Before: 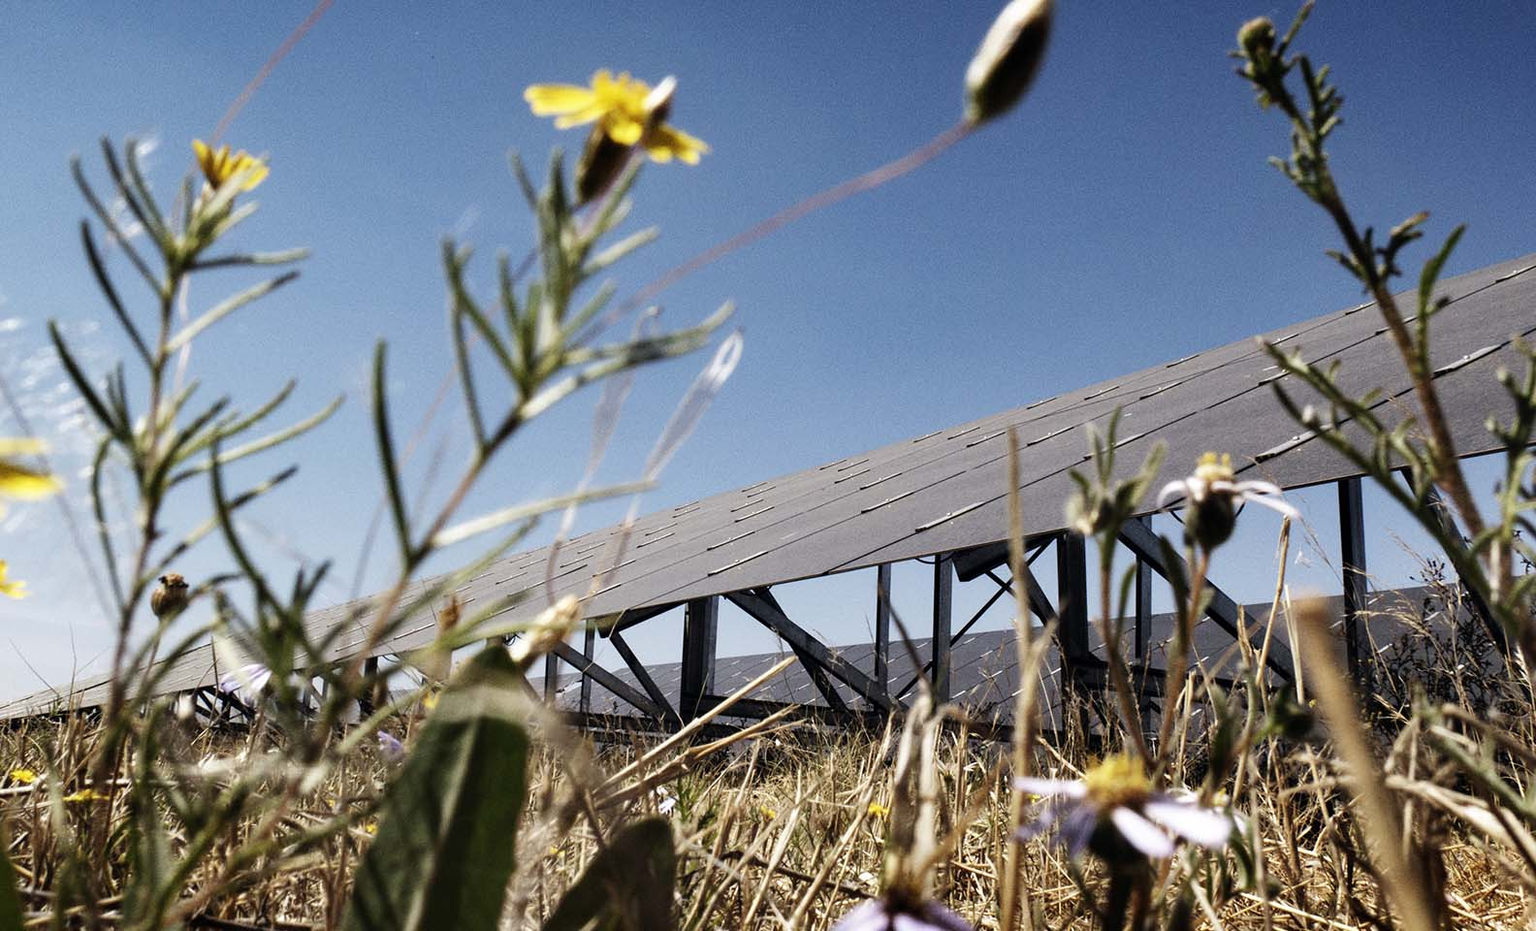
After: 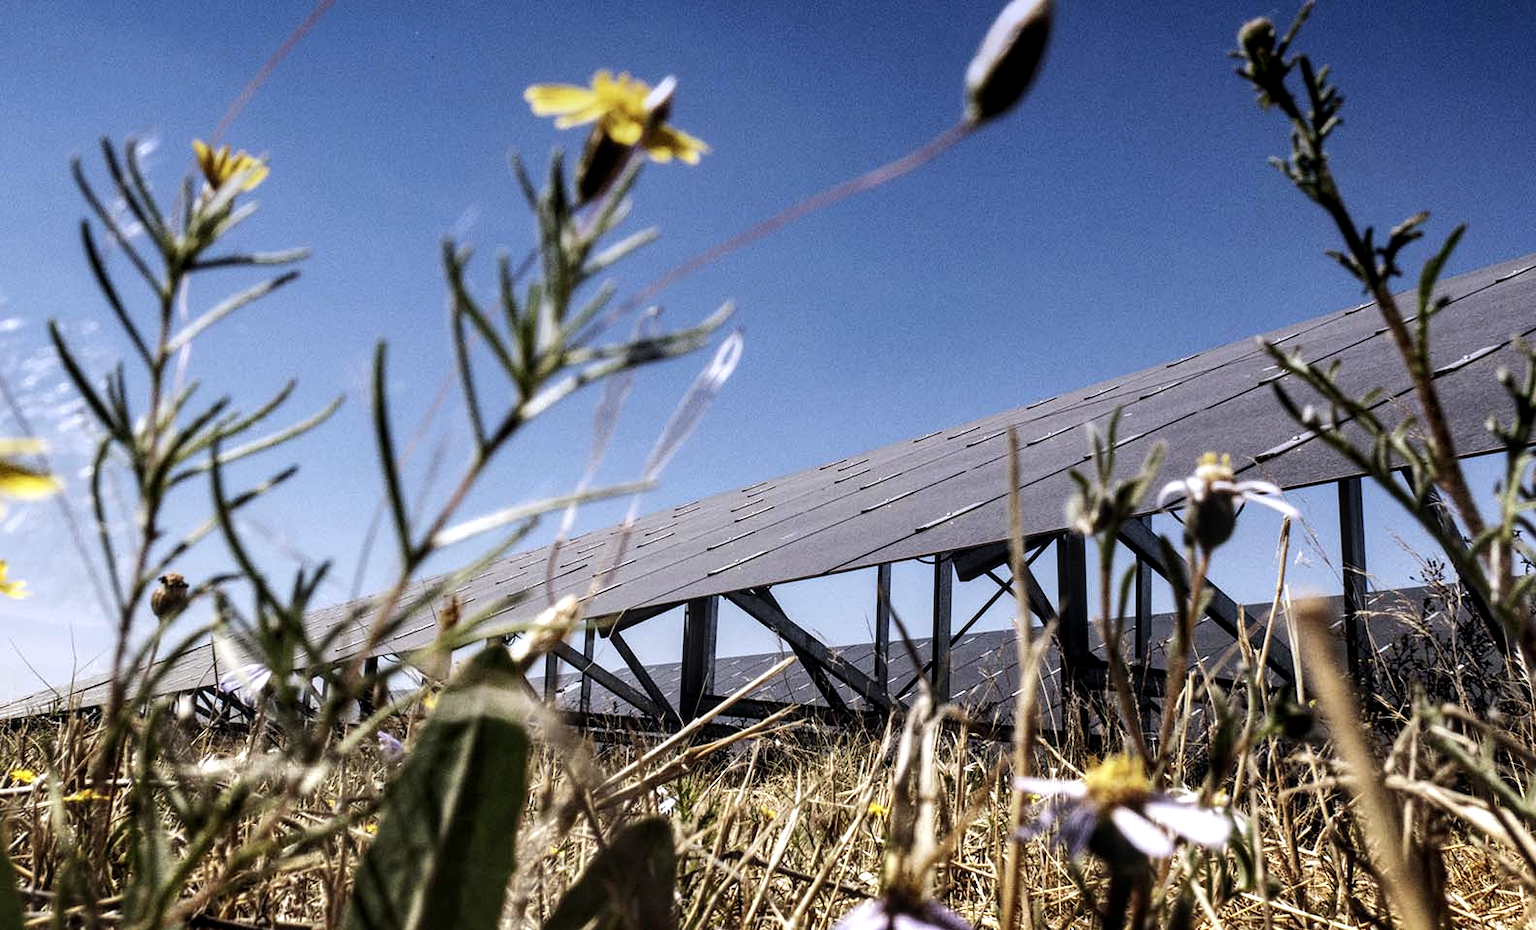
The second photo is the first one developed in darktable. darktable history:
local contrast: detail 130%
graduated density: hue 238.83°, saturation 50%
tone equalizer: -8 EV -0.417 EV, -7 EV -0.389 EV, -6 EV -0.333 EV, -5 EV -0.222 EV, -3 EV 0.222 EV, -2 EV 0.333 EV, -1 EV 0.389 EV, +0 EV 0.417 EV, edges refinement/feathering 500, mask exposure compensation -1.57 EV, preserve details no
